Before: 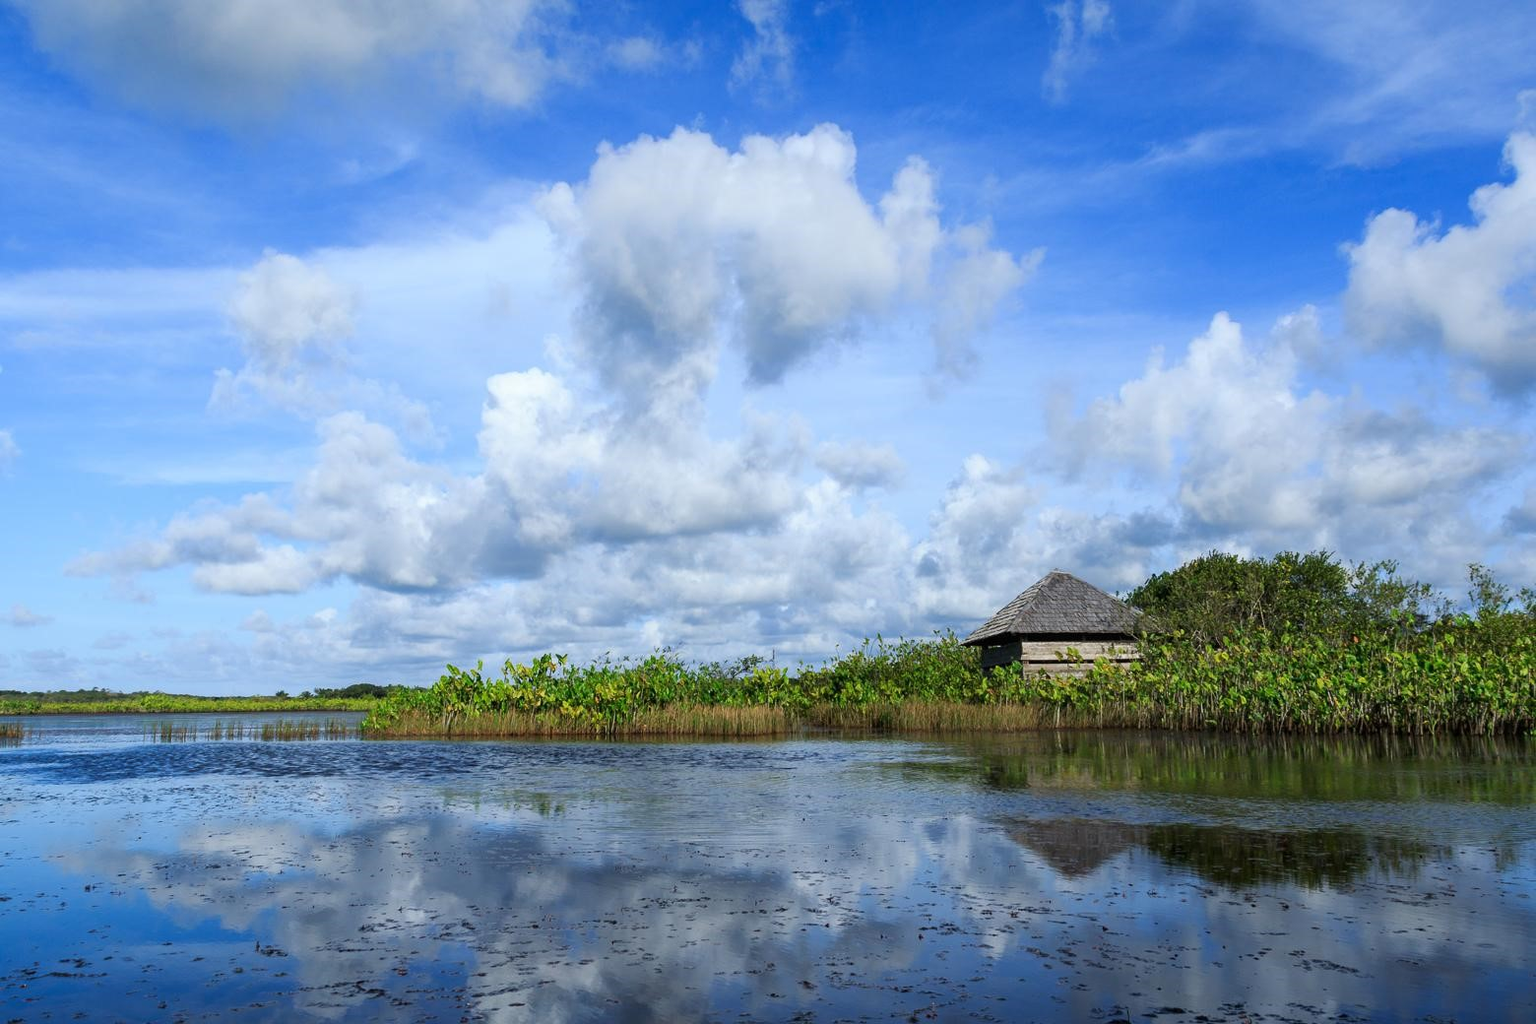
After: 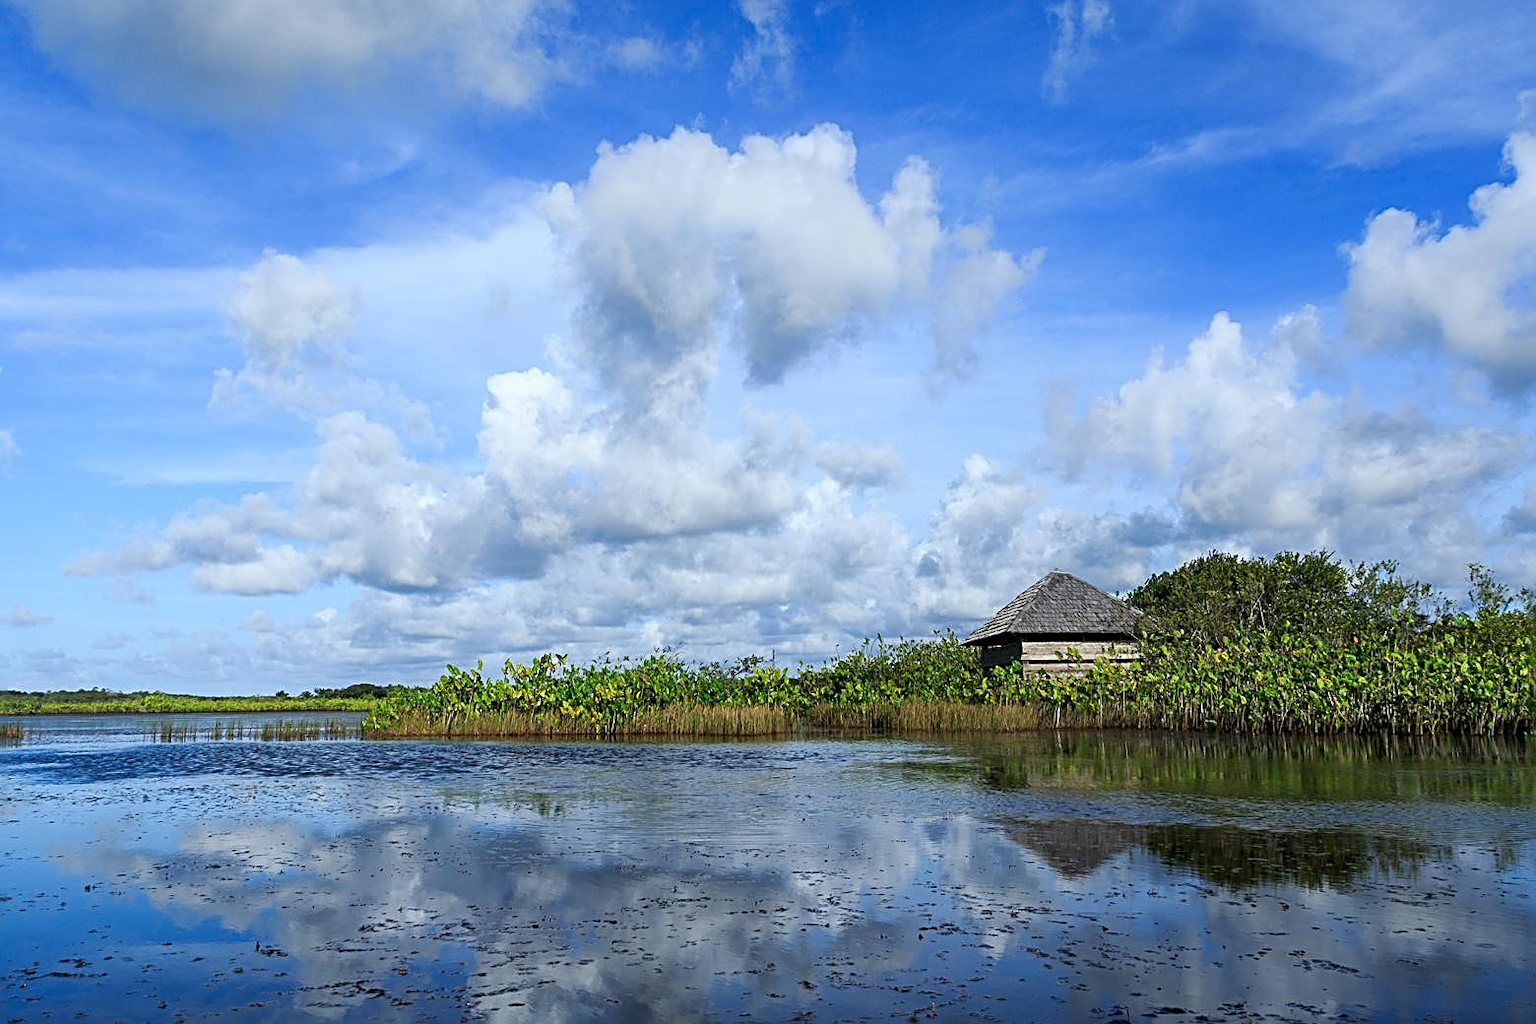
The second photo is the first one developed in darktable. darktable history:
sharpen: radius 2.807, amount 0.725
